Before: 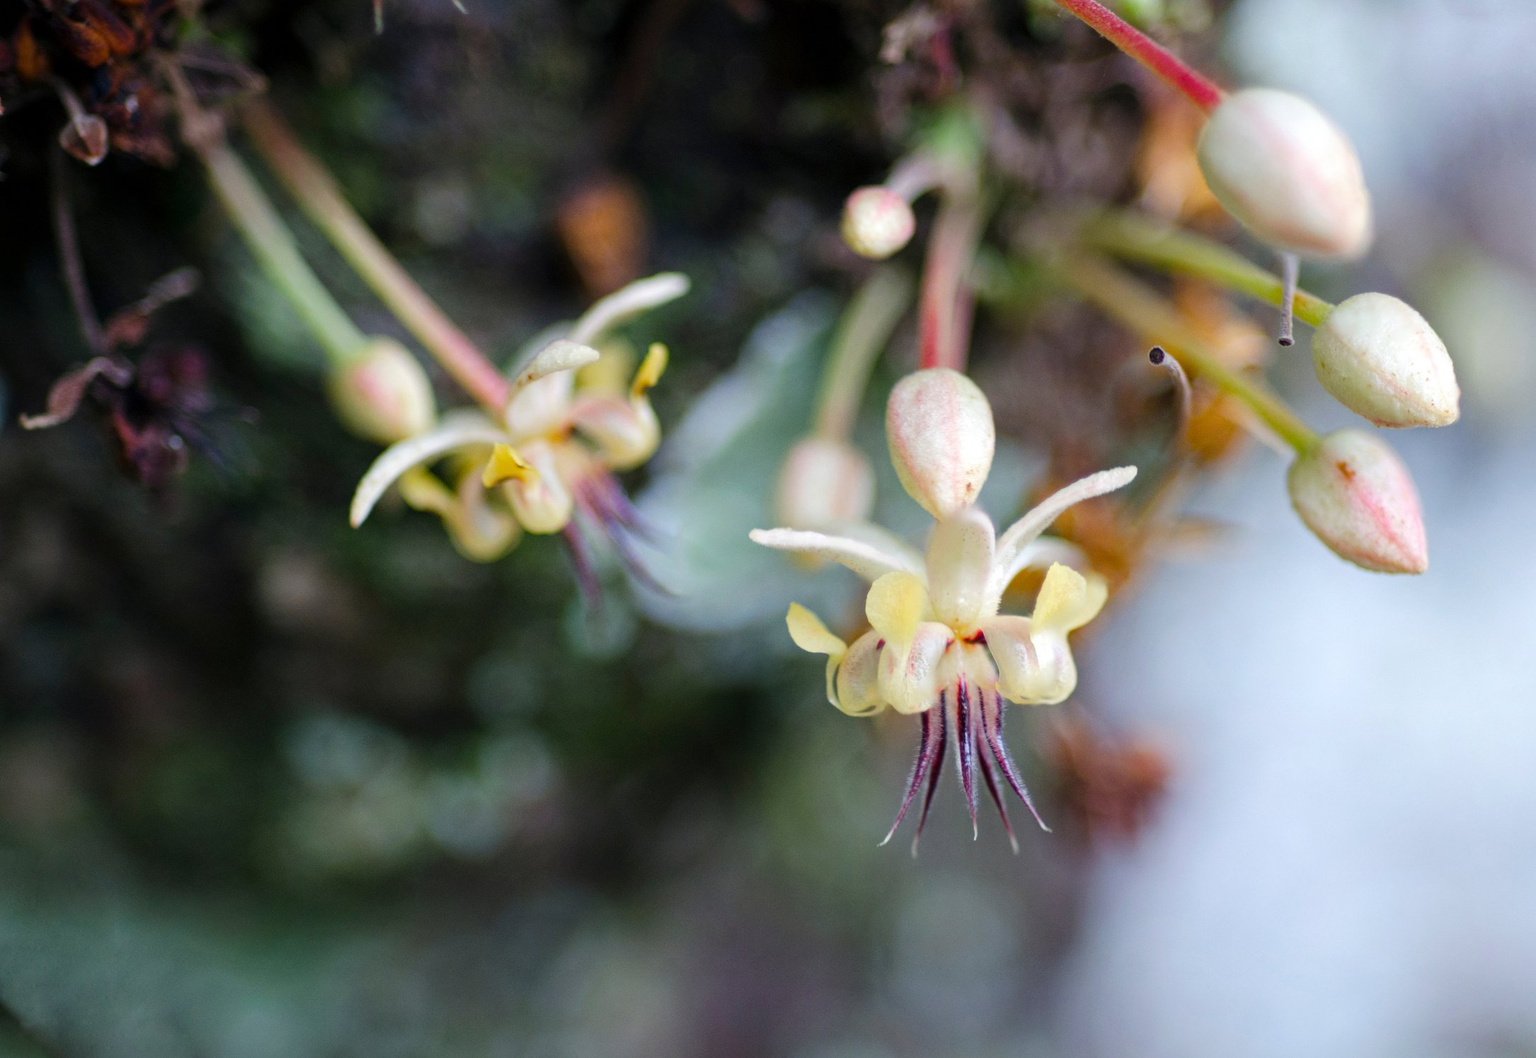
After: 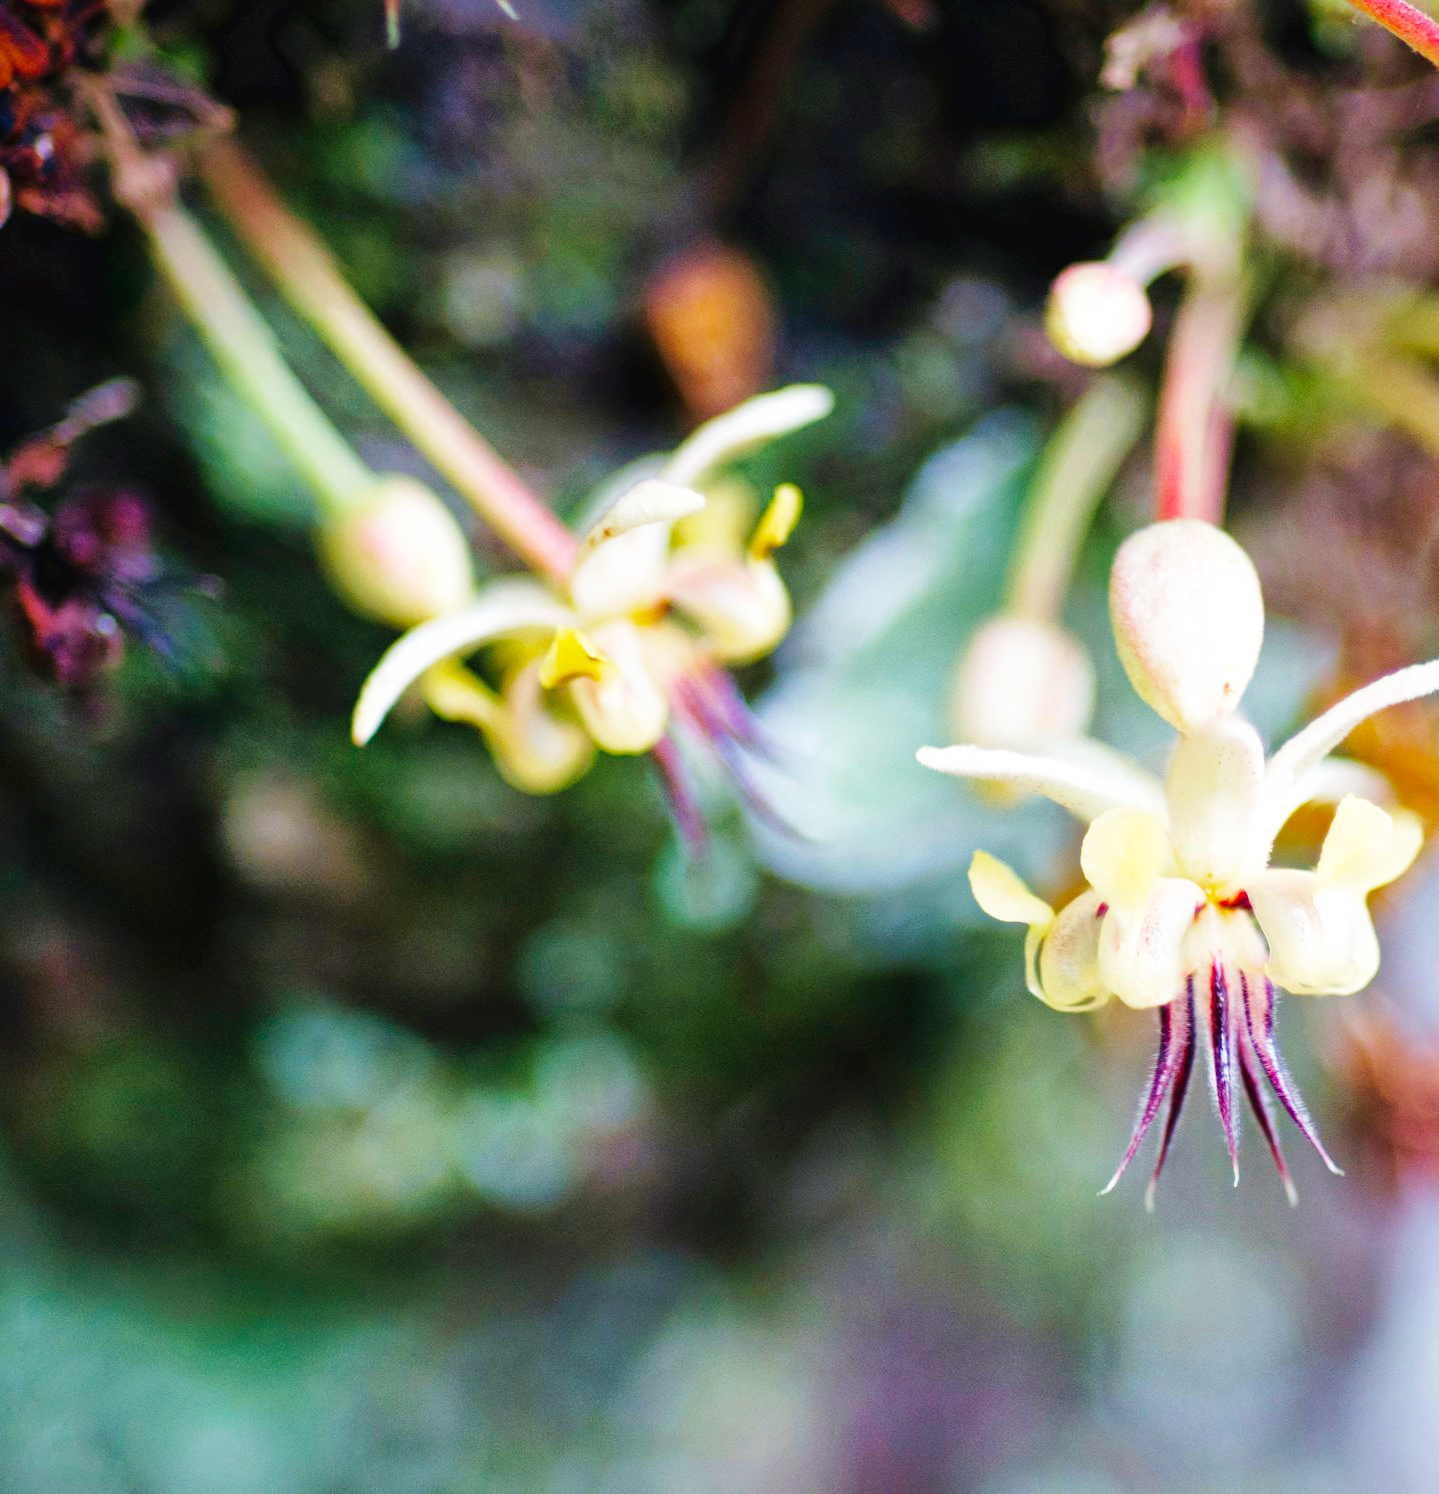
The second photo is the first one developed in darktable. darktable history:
base curve: curves: ch0 [(0, 0.003) (0.001, 0.002) (0.006, 0.004) (0.02, 0.022) (0.048, 0.086) (0.094, 0.234) (0.162, 0.431) (0.258, 0.629) (0.385, 0.8) (0.548, 0.918) (0.751, 0.988) (1, 1)], preserve colors none
velvia: on, module defaults
crop and rotate: left 6.572%, right 27.081%
shadows and highlights: on, module defaults
